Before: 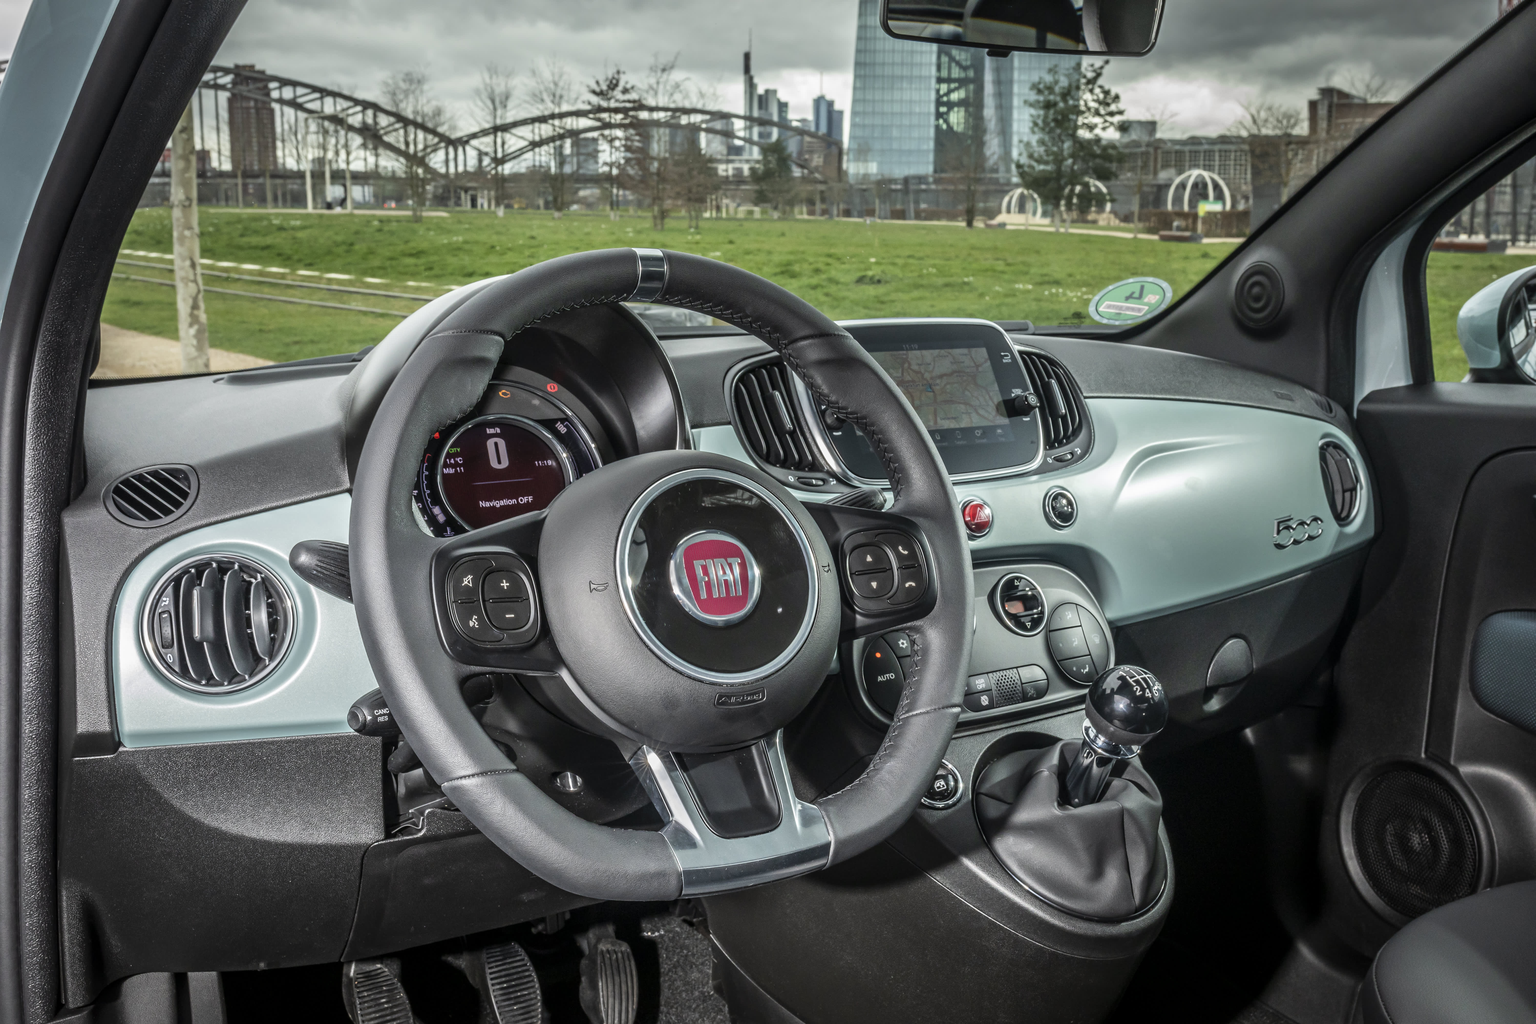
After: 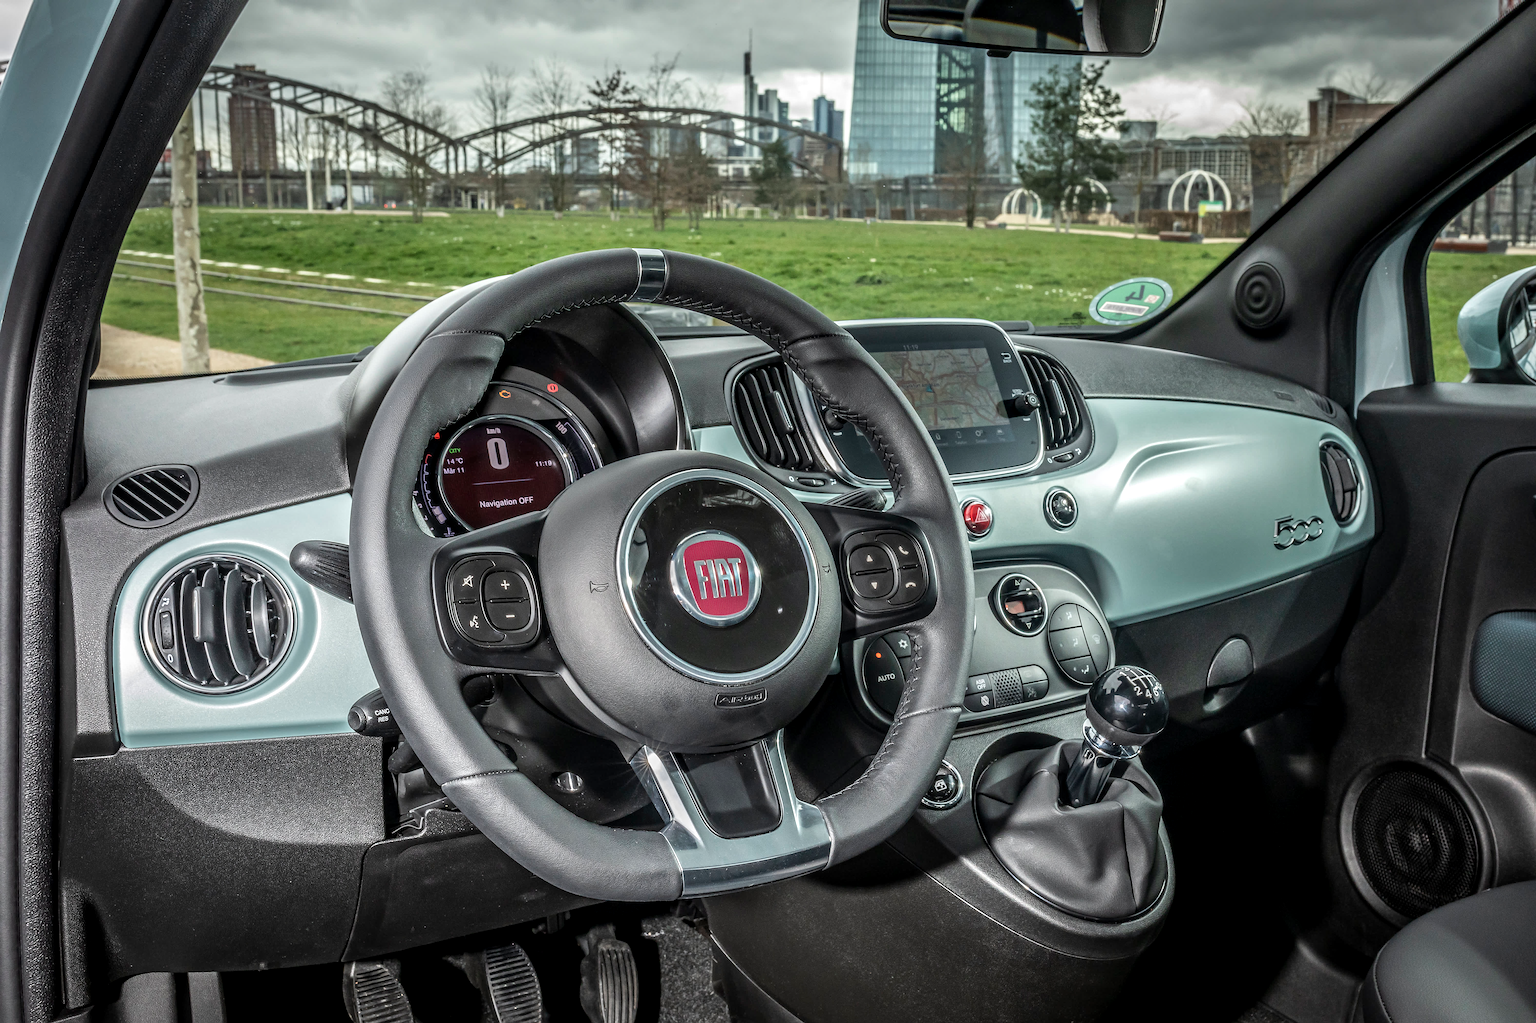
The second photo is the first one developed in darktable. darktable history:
sharpen: on, module defaults
shadows and highlights: shadows 12, white point adjustment 1.2, highlights -0.36, soften with gaussian
local contrast: on, module defaults
tone equalizer: -7 EV 0.13 EV, smoothing diameter 25%, edges refinement/feathering 10, preserve details guided filter
